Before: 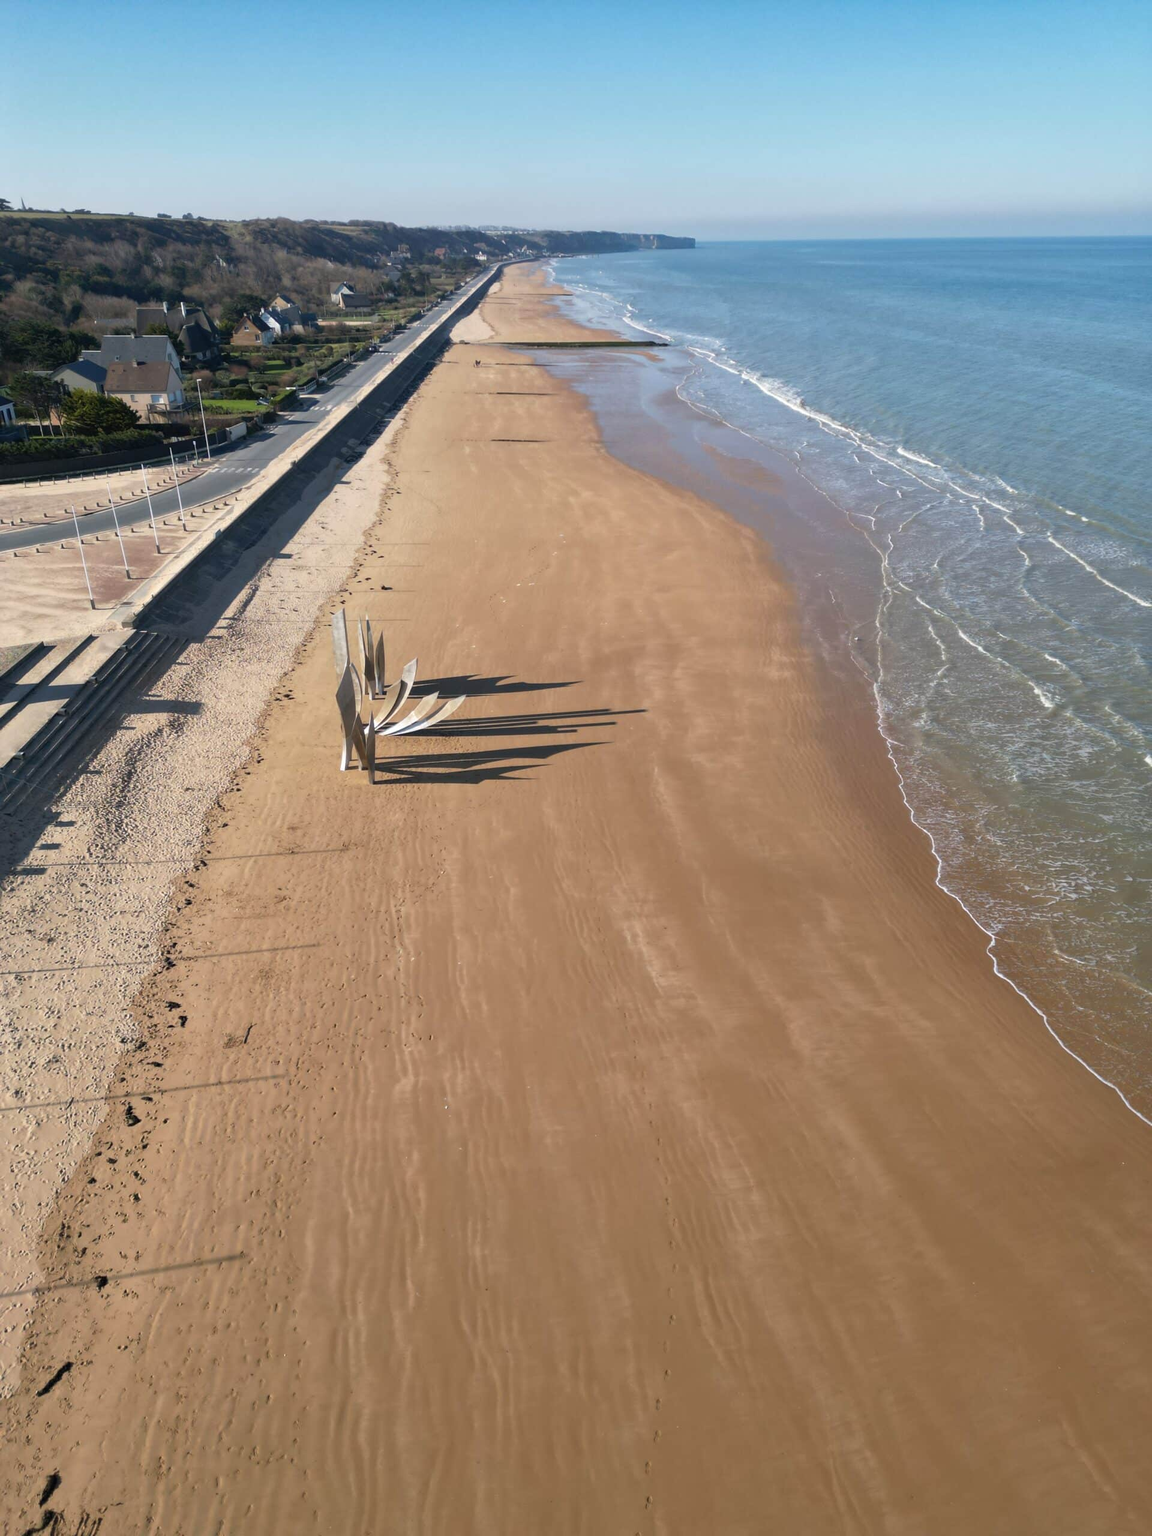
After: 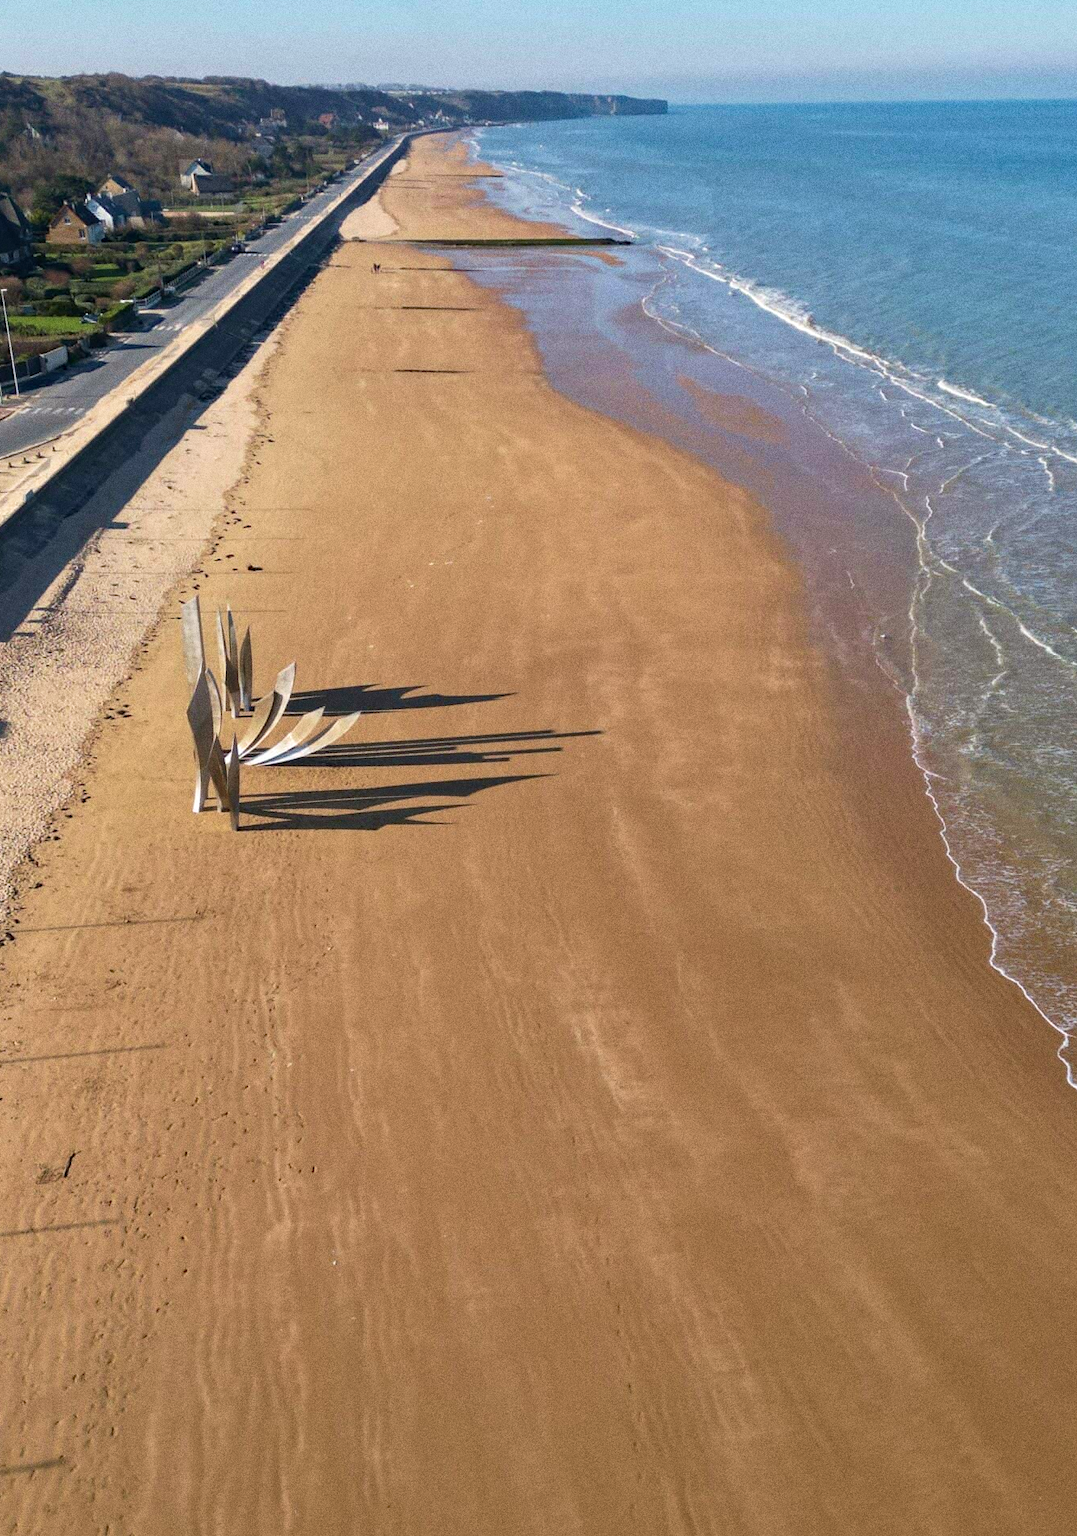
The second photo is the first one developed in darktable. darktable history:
crop and rotate: left 17.046%, top 10.659%, right 12.989%, bottom 14.553%
grain: coarseness 0.09 ISO, strength 40%
haze removal: compatibility mode true, adaptive false
velvia: on, module defaults
